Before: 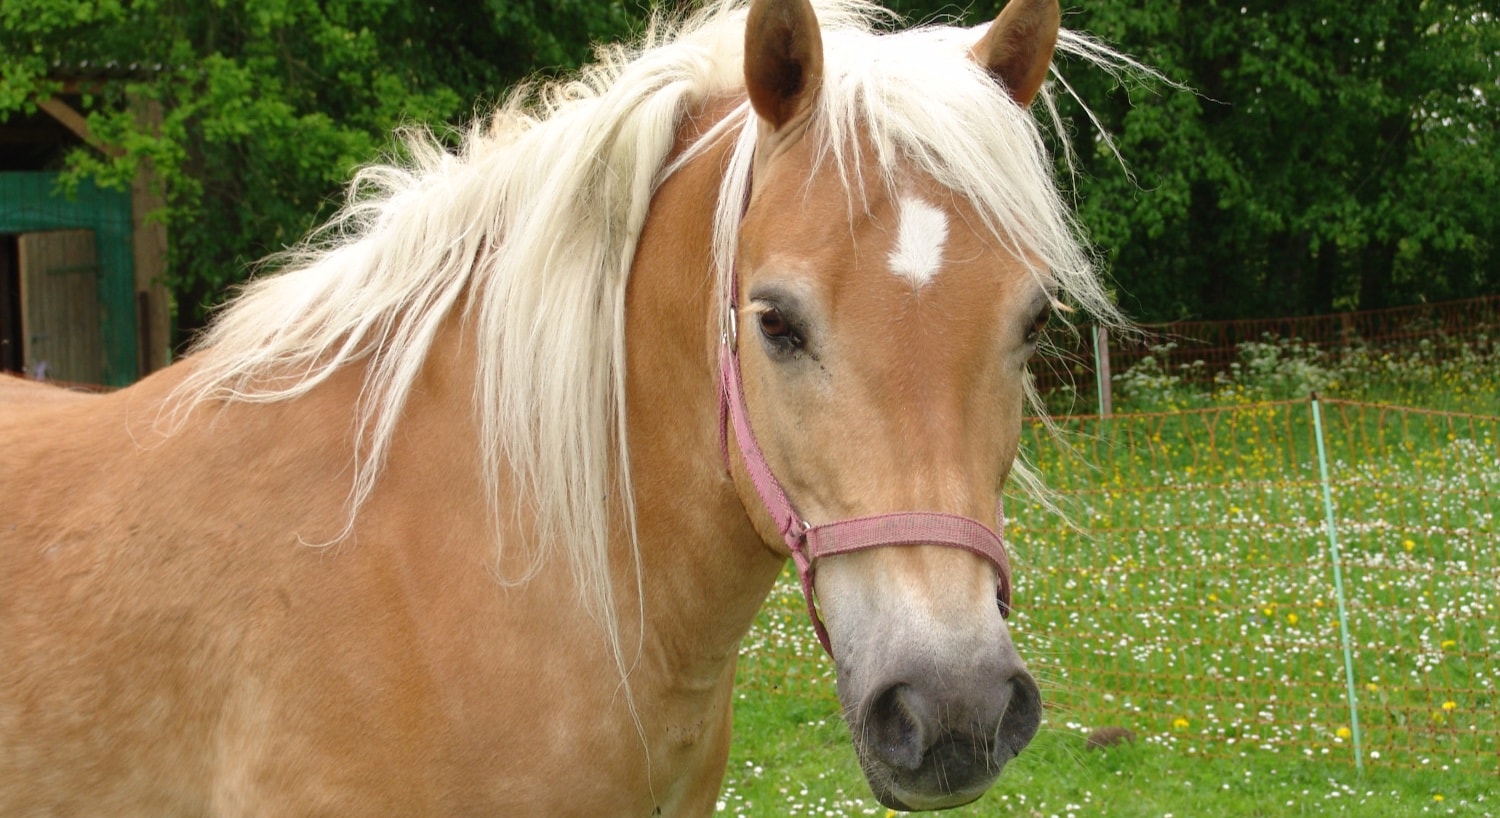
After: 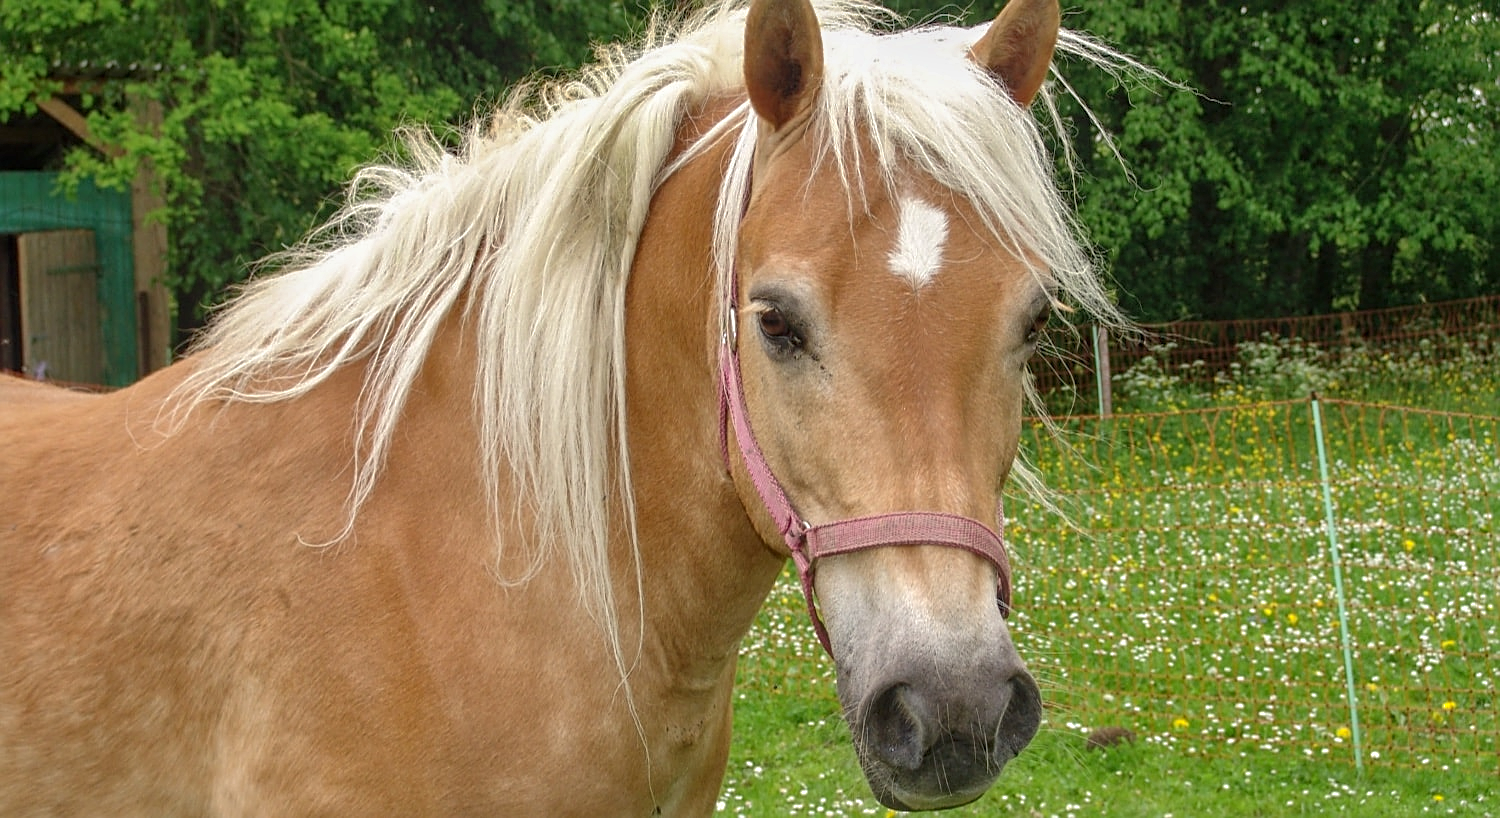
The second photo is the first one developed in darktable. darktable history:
shadows and highlights: on, module defaults
sharpen: on, module defaults
local contrast: highlights 0%, shadows 0%, detail 133%
